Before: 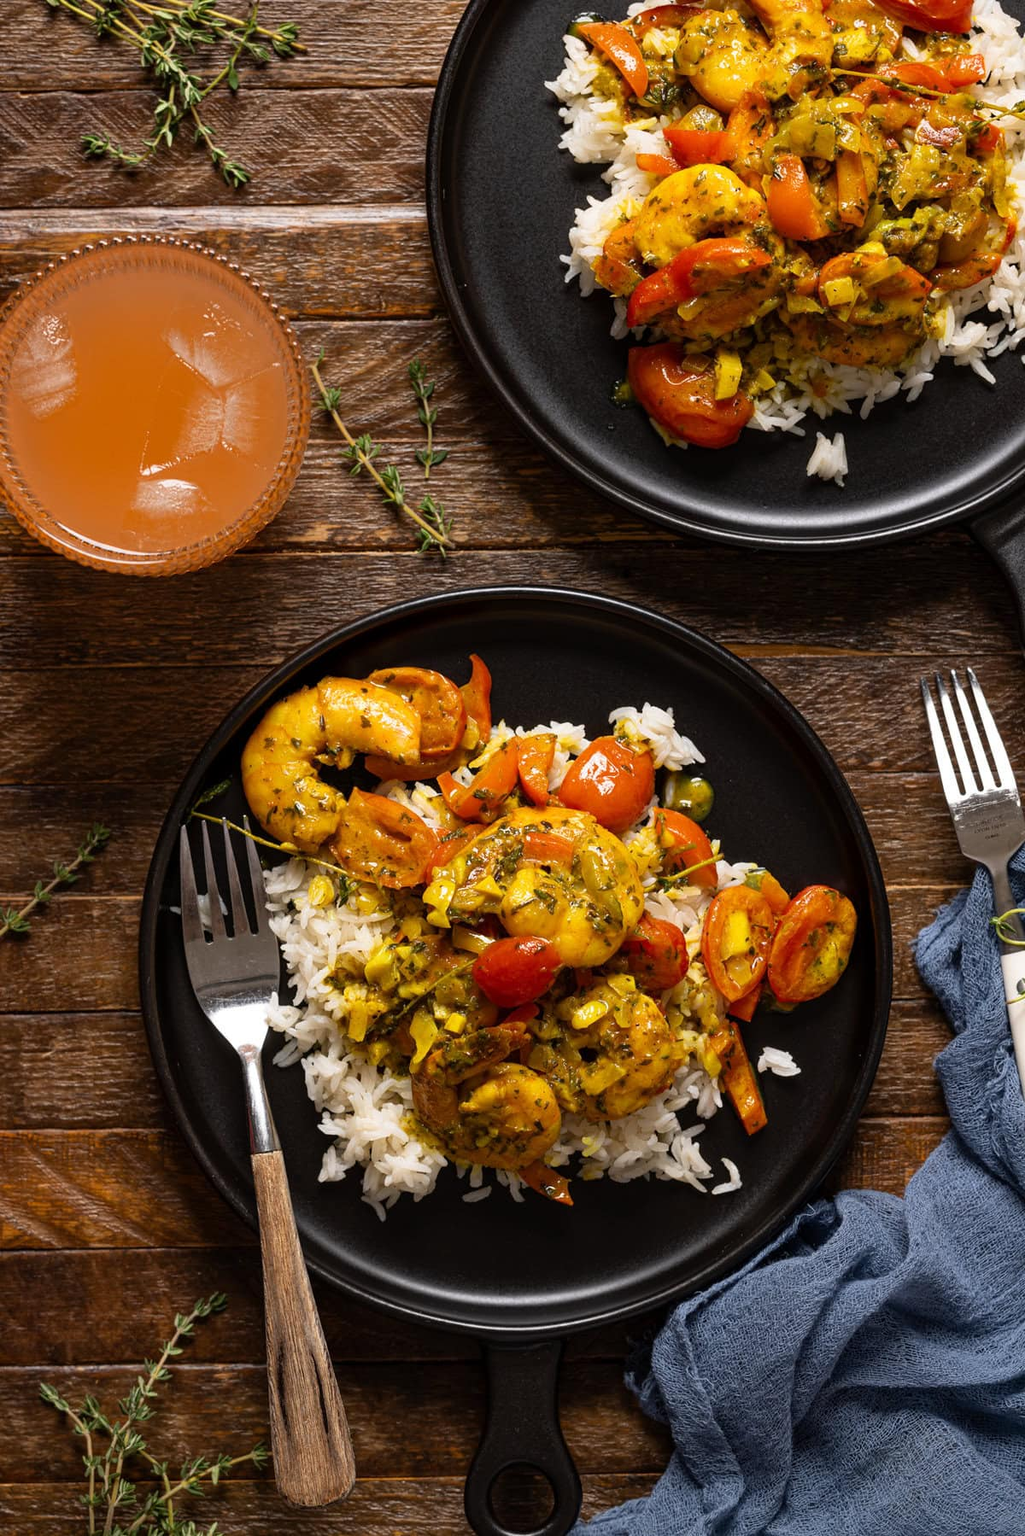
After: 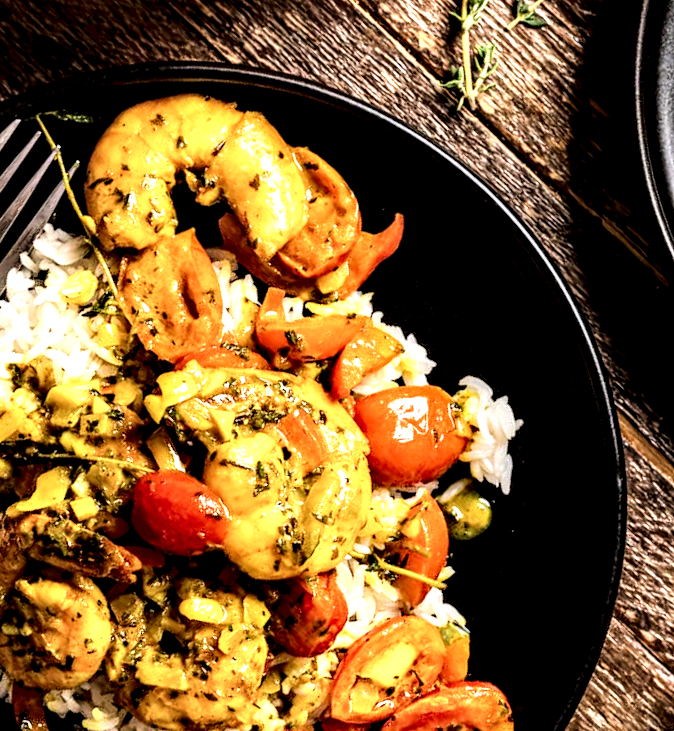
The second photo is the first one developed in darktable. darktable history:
velvia: on, module defaults
contrast brightness saturation: saturation -0.055
crop and rotate: angle -44.5°, top 16.6%, right 0.881%, bottom 11.679%
tone equalizer: -7 EV 0.163 EV, -6 EV 0.596 EV, -5 EV 1.11 EV, -4 EV 1.32 EV, -3 EV 1.15 EV, -2 EV 0.6 EV, -1 EV 0.159 EV, edges refinement/feathering 500, mask exposure compensation -1.57 EV, preserve details no
local contrast: shadows 178%, detail 225%
base curve: preserve colors none
